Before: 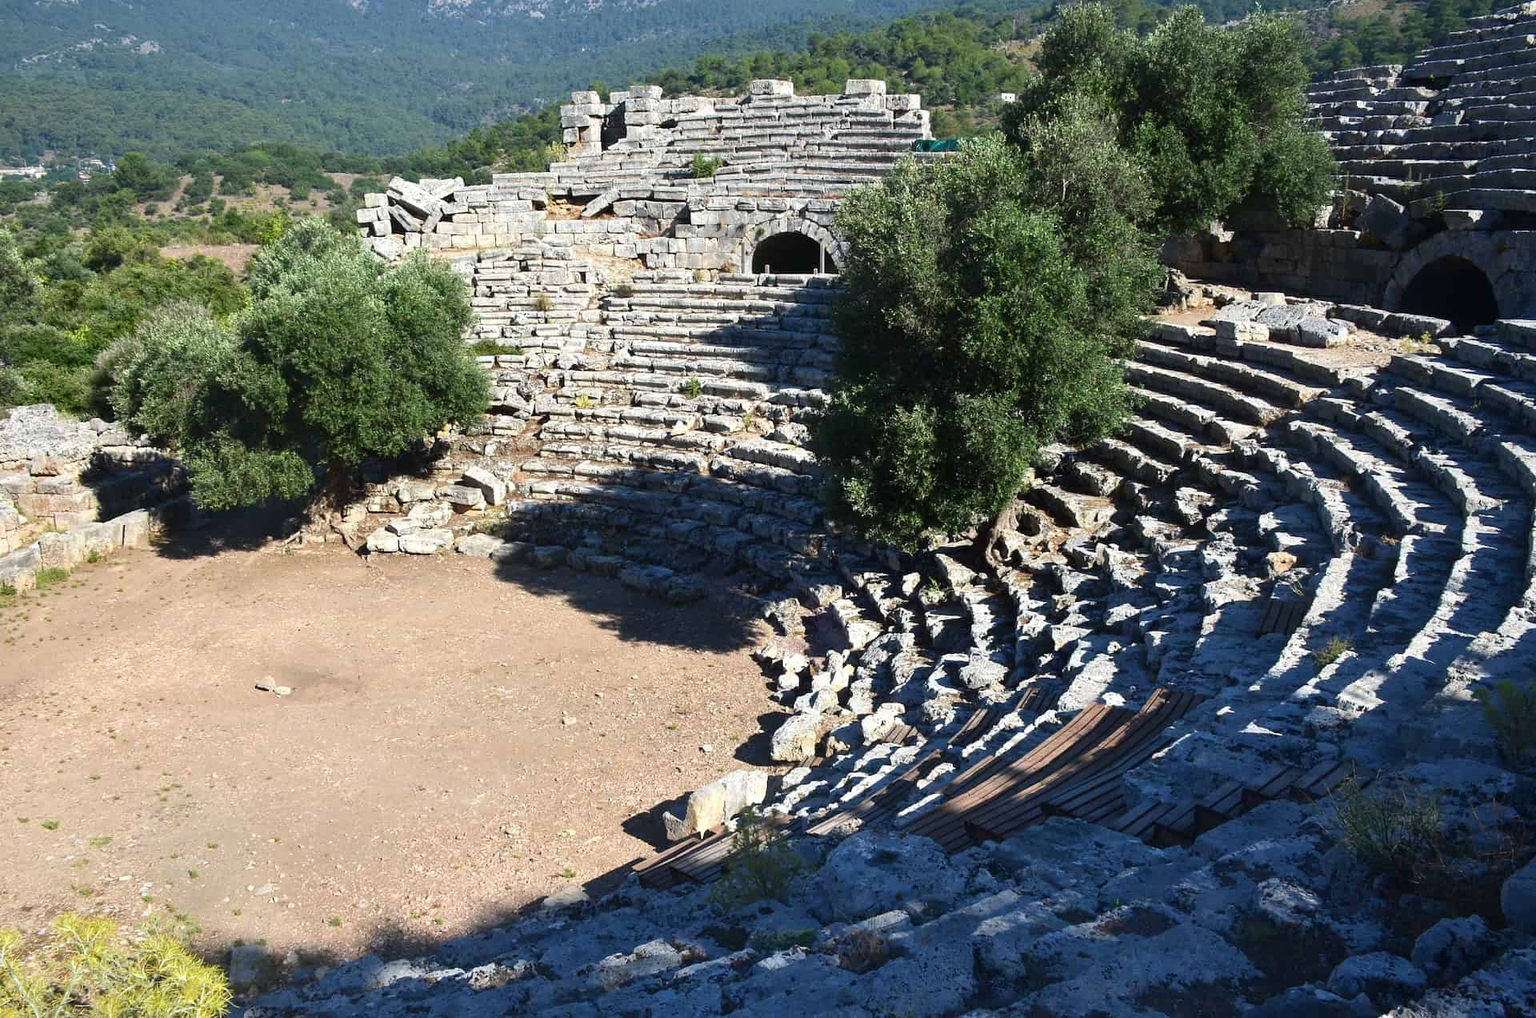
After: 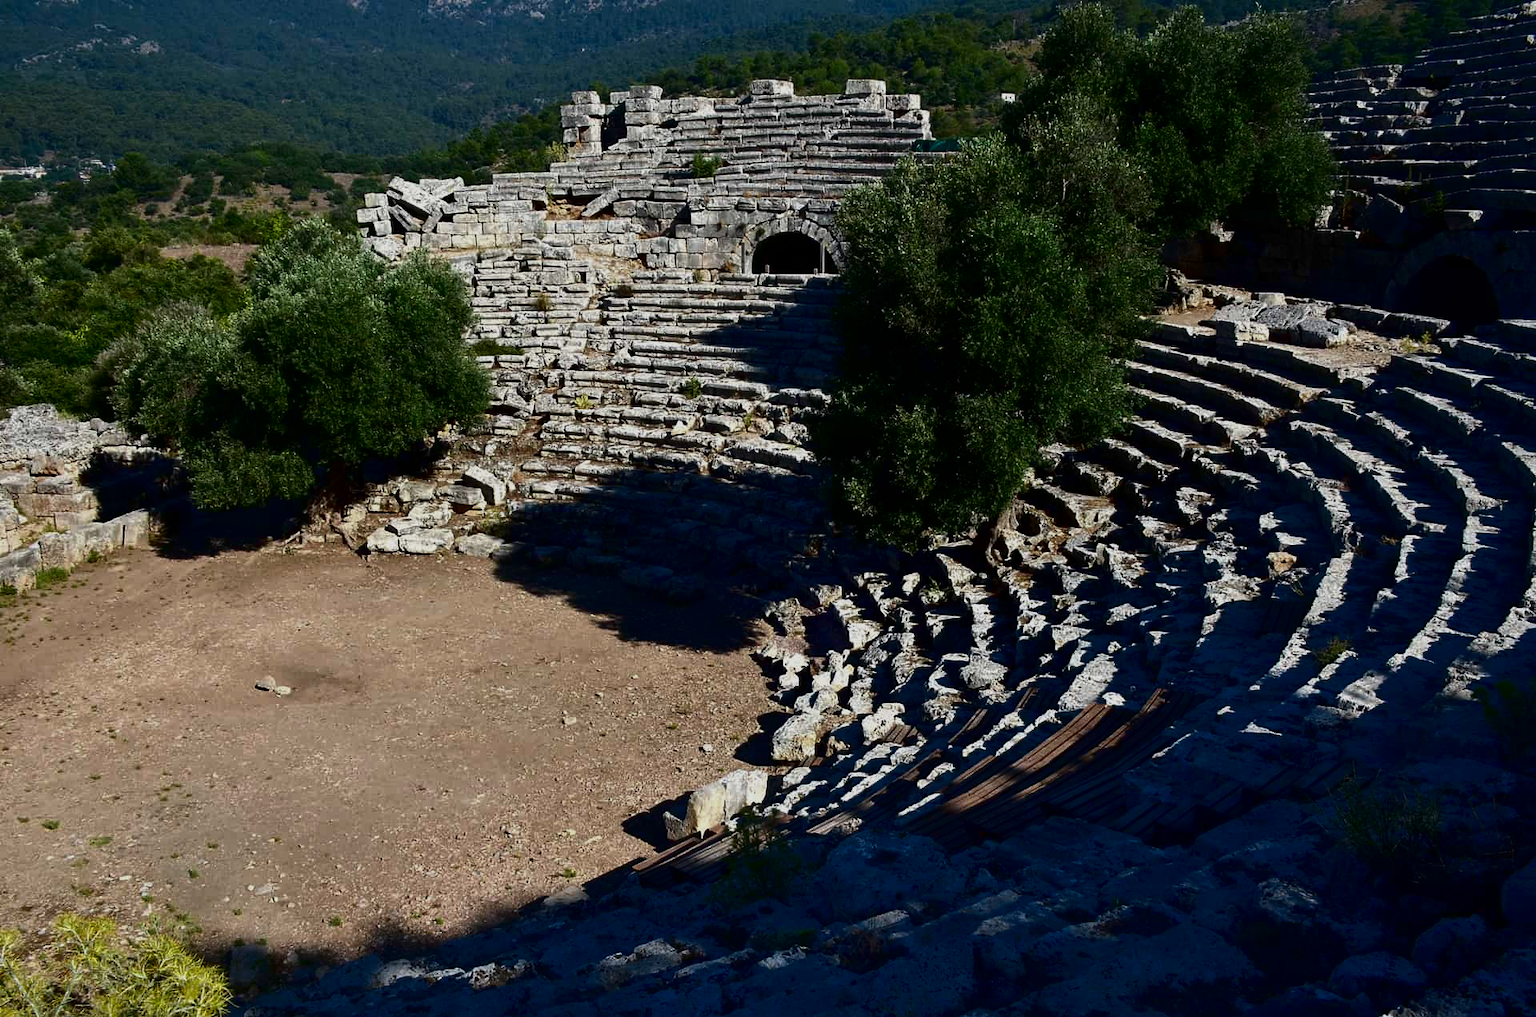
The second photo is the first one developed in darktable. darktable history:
exposure: exposure -0.205 EV, compensate highlight preservation false
contrast brightness saturation: brightness -0.533
